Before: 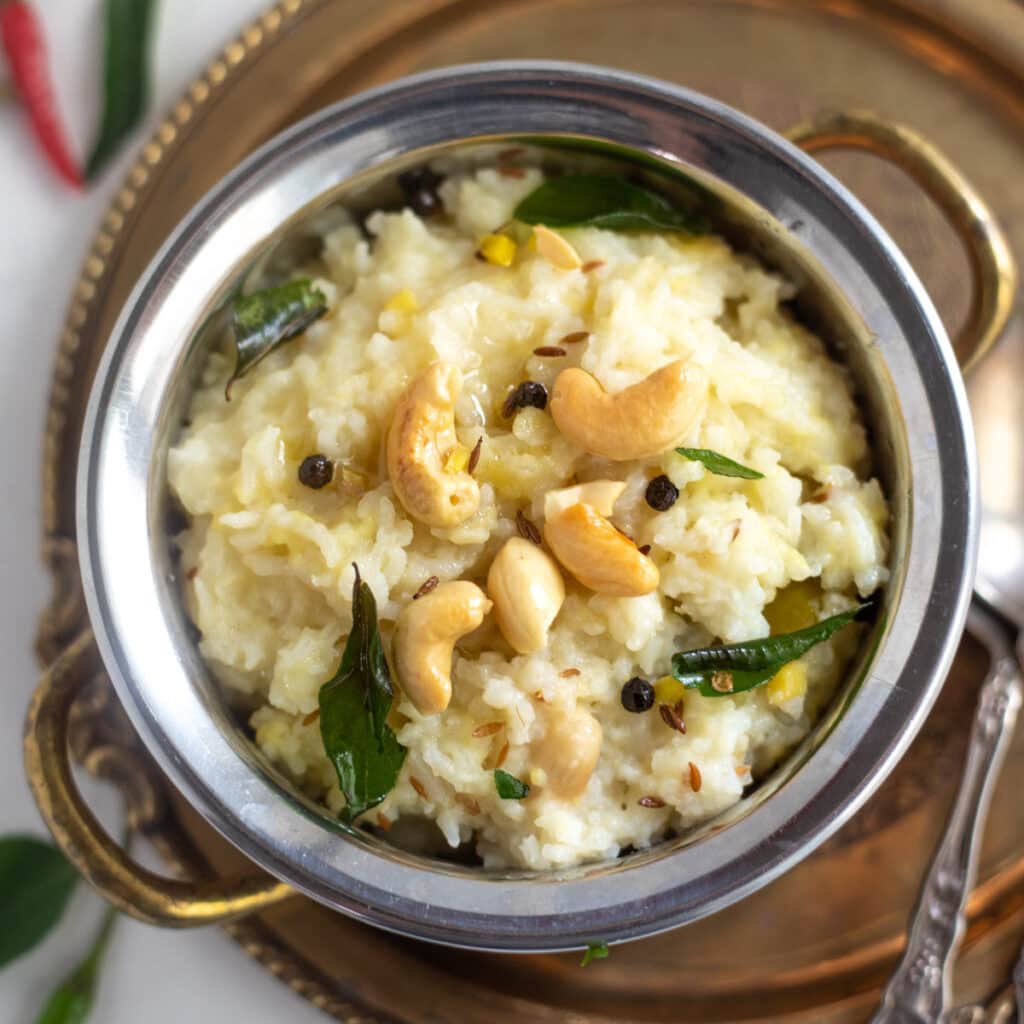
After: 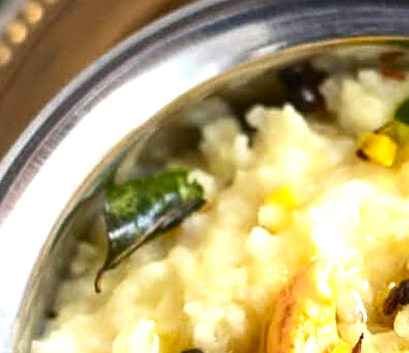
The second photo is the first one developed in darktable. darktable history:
rotate and perspective: rotation -0.013°, lens shift (vertical) -0.027, lens shift (horizontal) 0.178, crop left 0.016, crop right 0.989, crop top 0.082, crop bottom 0.918
crop: left 15.452%, top 5.459%, right 43.956%, bottom 56.62%
sharpen: on, module defaults
contrast brightness saturation: contrast 0.12, brightness -0.12, saturation 0.2
exposure: black level correction 0, exposure 0.68 EV, compensate exposure bias true, compensate highlight preservation false
